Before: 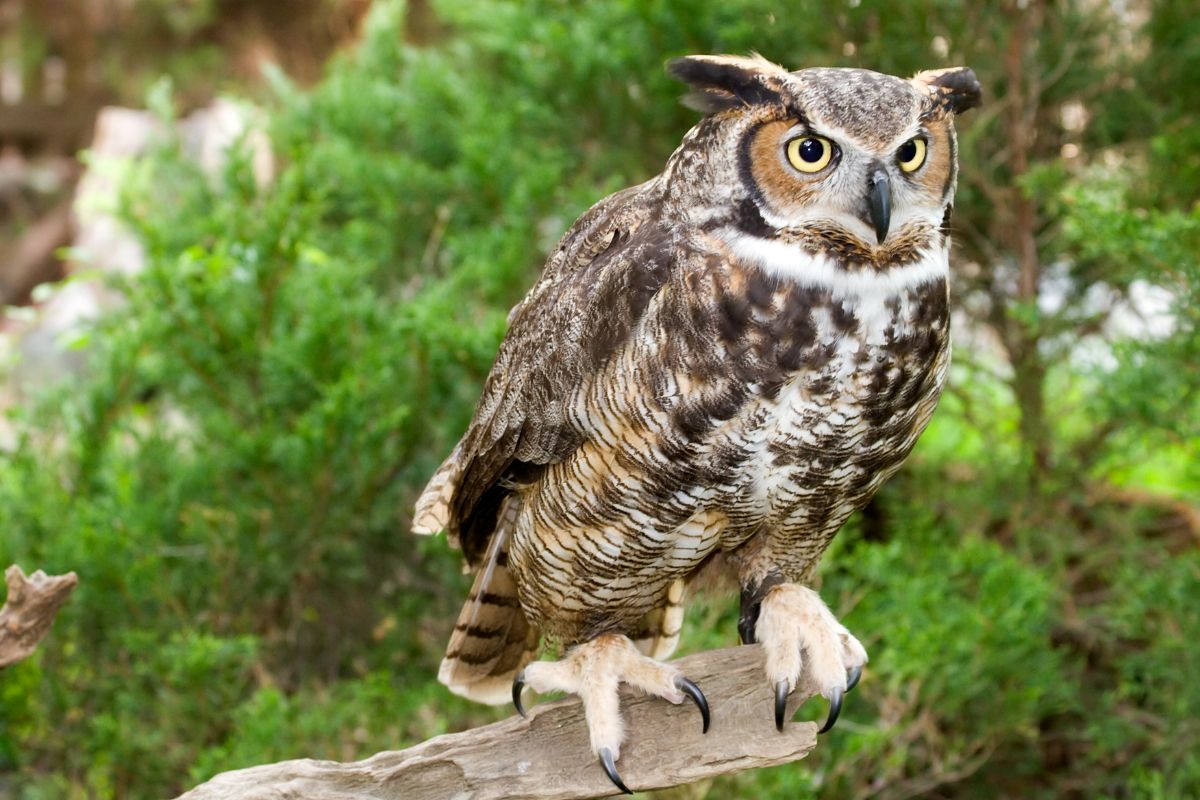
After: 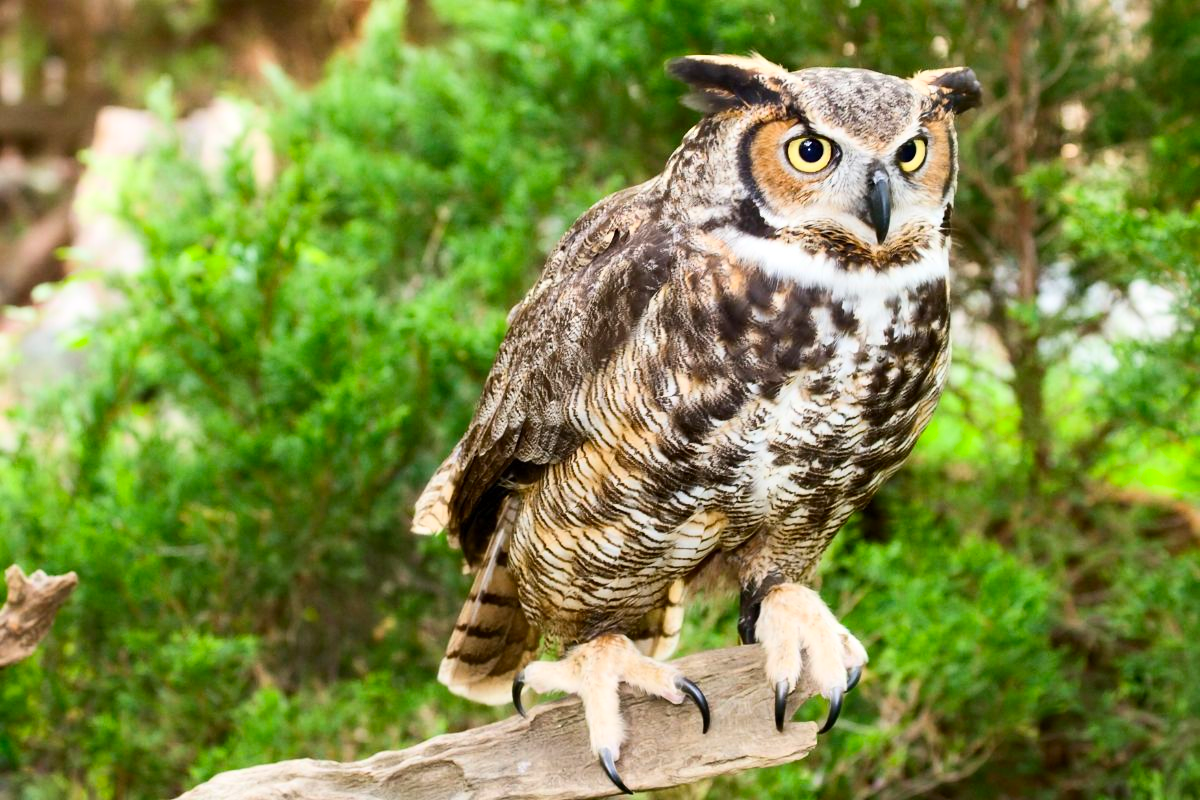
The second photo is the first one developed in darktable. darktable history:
contrast brightness saturation: contrast 0.229, brightness 0.102, saturation 0.29
